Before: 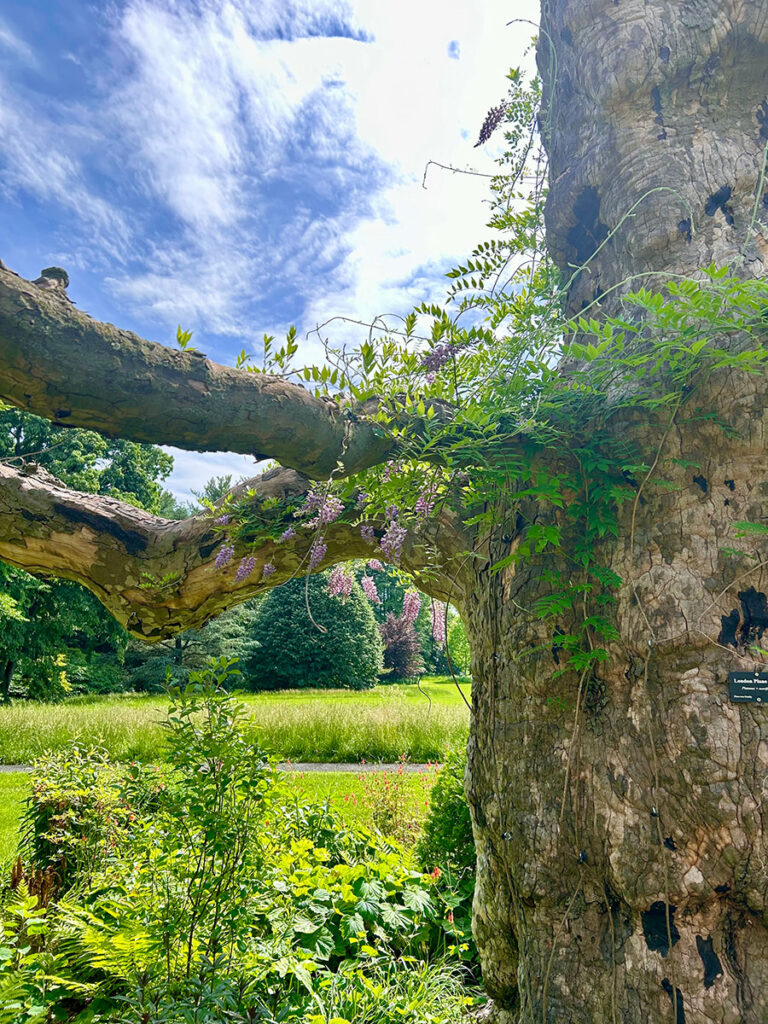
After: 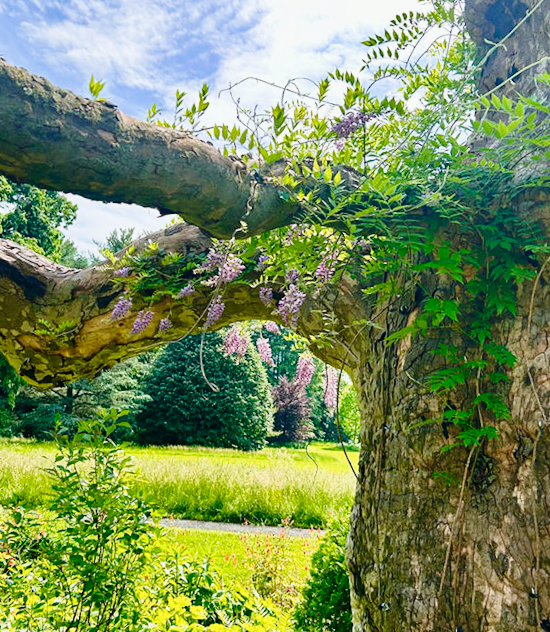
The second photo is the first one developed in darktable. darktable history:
tone curve: curves: ch0 [(0, 0.011) (0.053, 0.026) (0.174, 0.115) (0.398, 0.444) (0.673, 0.775) (0.829, 0.906) (0.991, 0.981)]; ch1 [(0, 0) (0.276, 0.206) (0.409, 0.383) (0.473, 0.458) (0.492, 0.499) (0.521, 0.502) (0.546, 0.543) (0.585, 0.617) (0.659, 0.686) (0.78, 0.8) (1, 1)]; ch2 [(0, 0) (0.438, 0.449) (0.473, 0.469) (0.503, 0.5) (0.523, 0.538) (0.562, 0.598) (0.612, 0.635) (0.695, 0.713) (1, 1)], preserve colors none
crop and rotate: angle -3.94°, left 9.757%, top 20.807%, right 12.135%, bottom 11.925%
